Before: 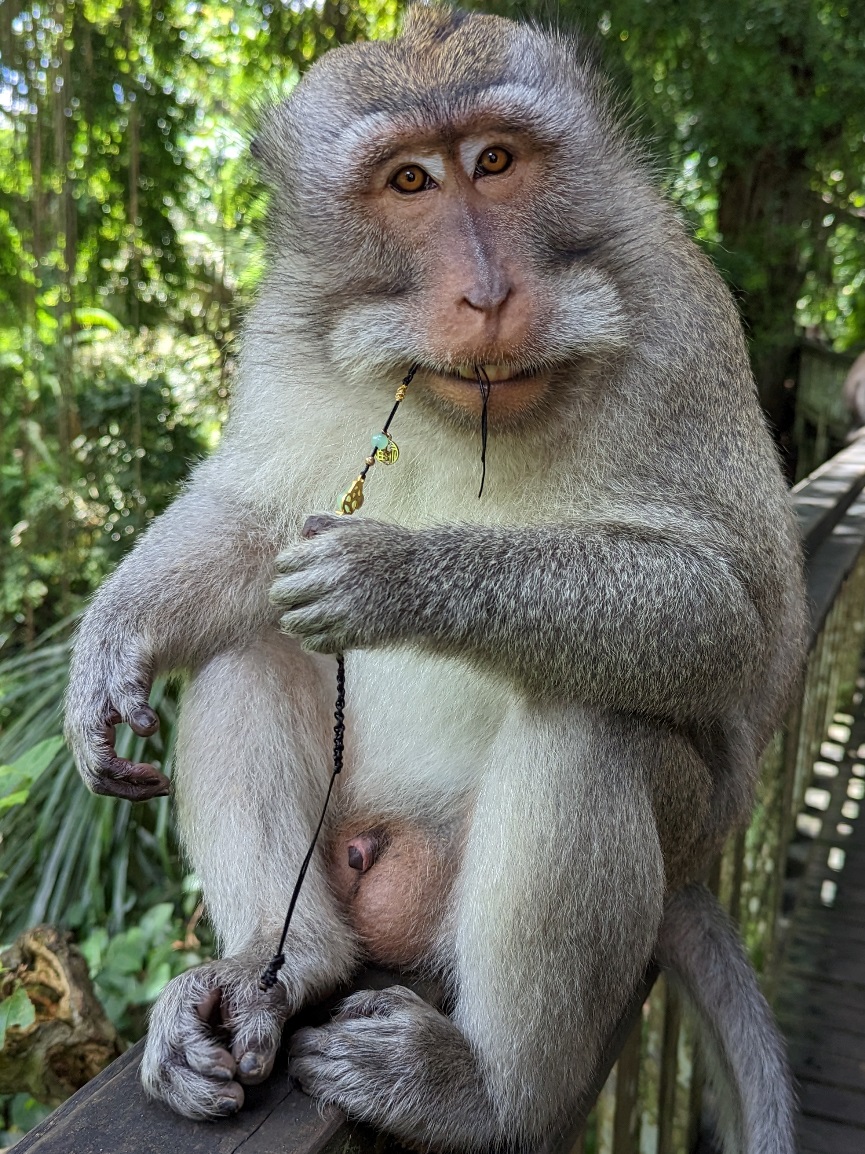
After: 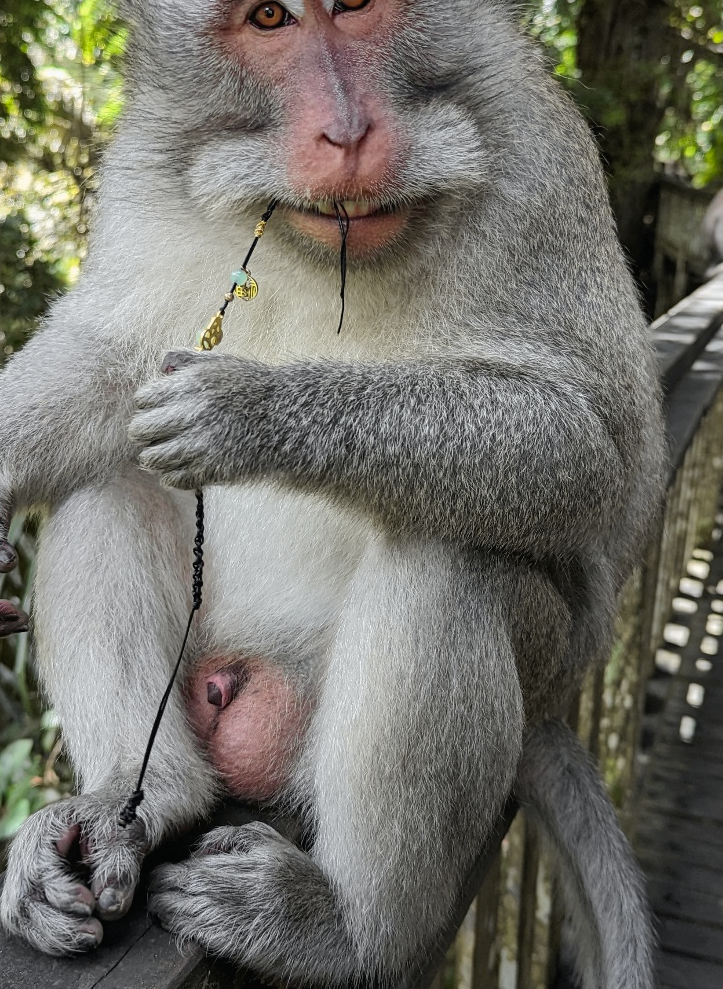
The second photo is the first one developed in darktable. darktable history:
tone curve: curves: ch0 [(0, 0.012) (0.036, 0.035) (0.274, 0.288) (0.504, 0.536) (0.844, 0.84) (1, 0.983)]; ch1 [(0, 0) (0.389, 0.403) (0.462, 0.486) (0.499, 0.498) (0.511, 0.502) (0.536, 0.547) (0.567, 0.588) (0.626, 0.645) (0.749, 0.781) (1, 1)]; ch2 [(0, 0) (0.457, 0.486) (0.5, 0.5) (0.56, 0.551) (0.615, 0.607) (0.704, 0.732) (1, 1)], color space Lab, independent channels, preserve colors none
crop: left 16.315%, top 14.246%
